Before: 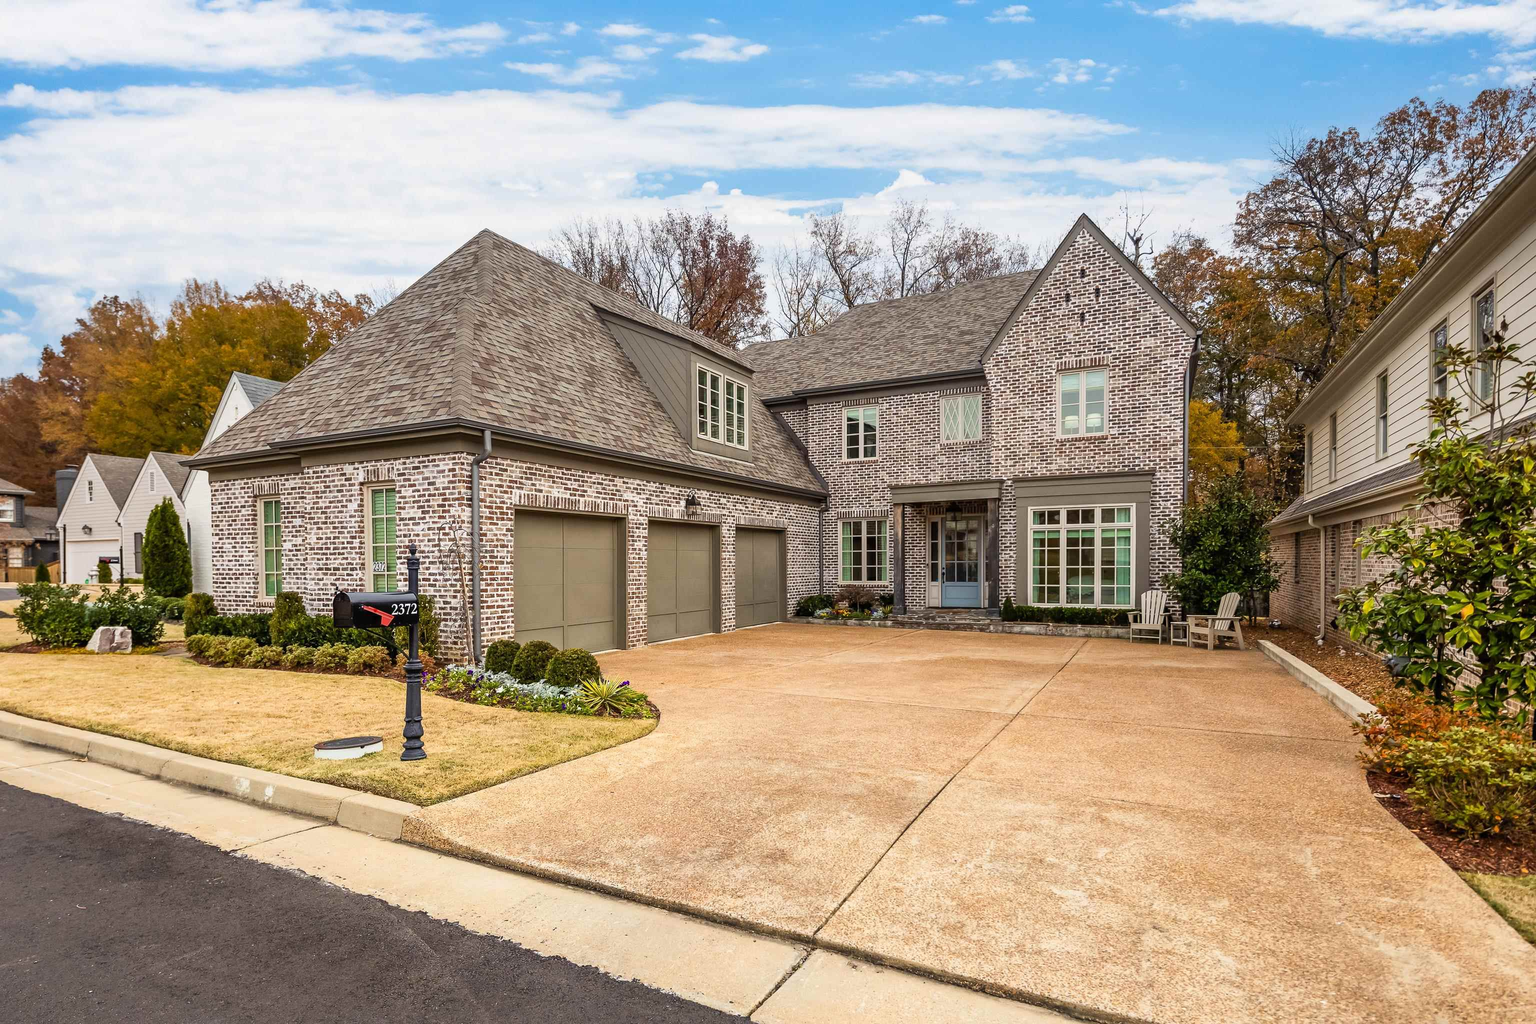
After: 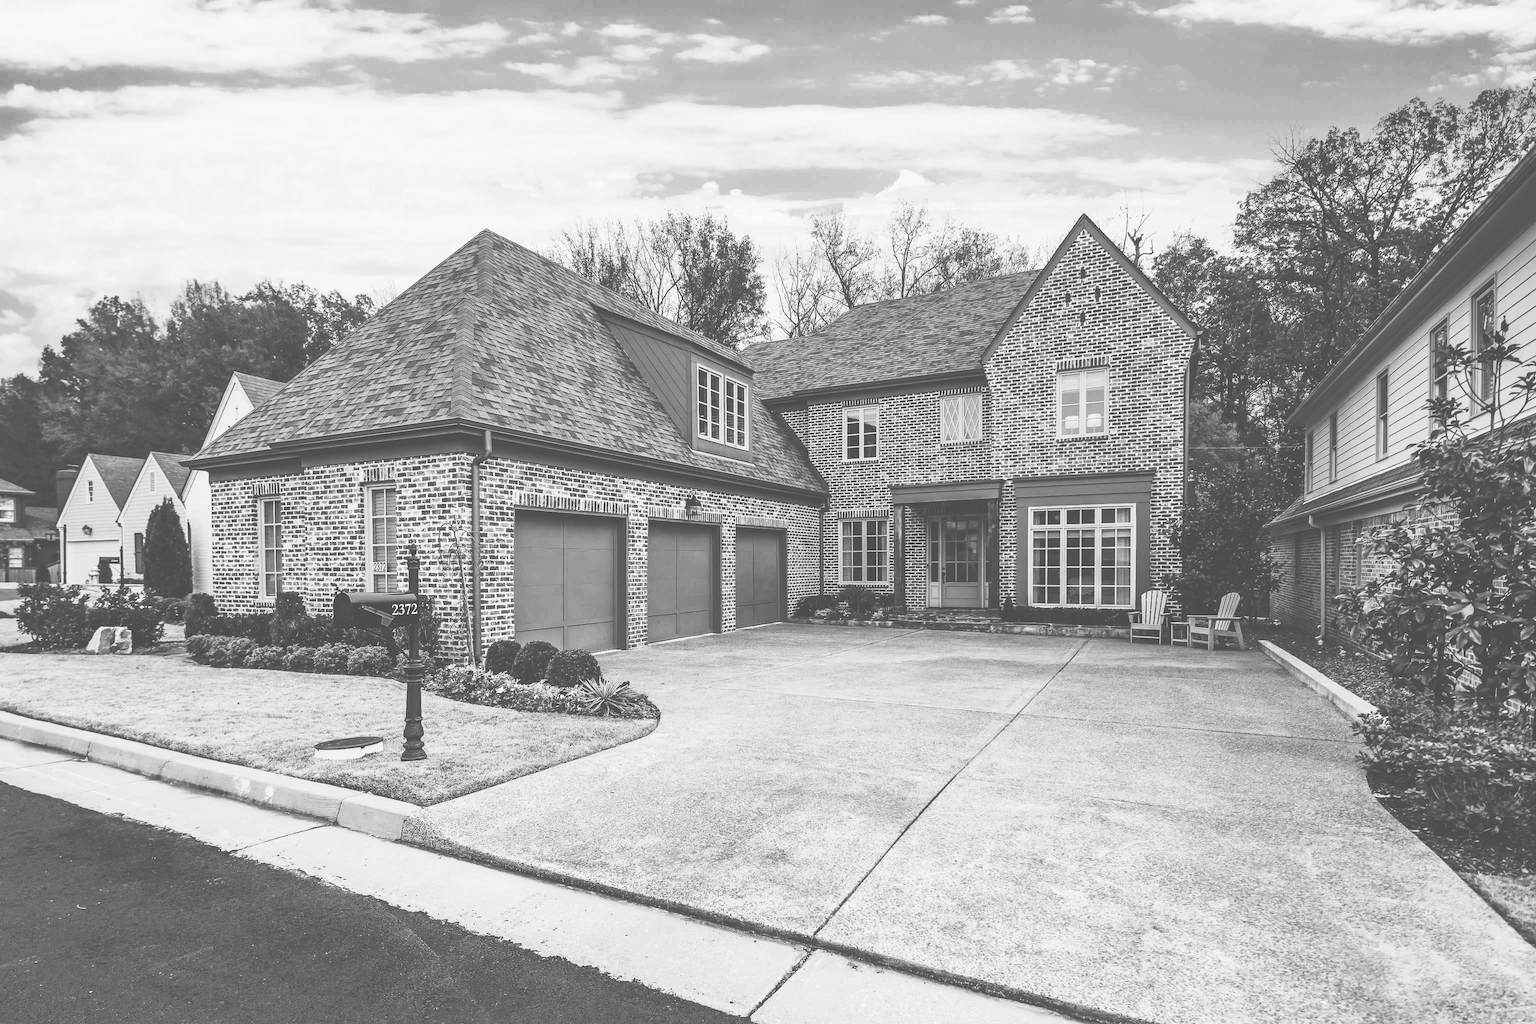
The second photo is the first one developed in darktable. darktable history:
tone curve: curves: ch0 [(0, 0) (0.003, 0.319) (0.011, 0.319) (0.025, 0.323) (0.044, 0.323) (0.069, 0.327) (0.1, 0.33) (0.136, 0.338) (0.177, 0.348) (0.224, 0.361) (0.277, 0.374) (0.335, 0.398) (0.399, 0.444) (0.468, 0.516) (0.543, 0.595) (0.623, 0.694) (0.709, 0.793) (0.801, 0.883) (0.898, 0.942) (1, 1)], preserve colors none
color look up table: target L [95.14, 80.97, 76.25, 75.88, 68.87, 59.66, 47.24, 50.17, 37.41, 24.42, 18.94, 200.64, 80.97, 78.79, 70.35, 65.74, 57.09, 50.83, 33.6, 50.83, 39.07, 41.83, 13.23, 5.464, 88.82, 74.42, 79.88, 74.78, 67.74, 41.14, 55.54, 43.46, 46.84, 42.1, 30.16, 35.3, 34.88, 33.6, 18.94, 20.79, 17.06, 5.464, 86.7, 78.07, 61.45, 50.17, 61.7, 51.62, 22.62], target a [-0.002, -0.002, 0, 0, 0, 0.001, 0, 0.001, 0, -0.125, -0.002, 0, -0.002, 0, 0, 0.001, 0.001, 0 ×4, 0.001, -0.134, -0.459, -0.002, 0 ×6, 0.001, 0, 0.001, 0, 0, -0.117, 0, -0.002, -0.128, -0.131, -0.459, -0.003, -0.002, 0.001, 0.001, 0.001, 0, -0.126], target b [0.024, 0.024, 0.002, 0.002, 0.002, -0.005, 0.001, -0.004, 0.001, 1.567, 0.016, 0, 0.024, 0.002, 0.002, -0.005, -0.004, 0.001, 0.002, 0.001, 0.001, -0.003, 1.703, 5.65, 0.024, 0.002 ×4, 0.001, 0.001, -0.004, 0.001, -0.003, 0.002, 0.001, 1.466, 0.002, 0.016, 1.607, 1.651, 5.65, 0.024, 0.023, -0.005, -0.004, -0.005, 0.001, 1.586], num patches 49
